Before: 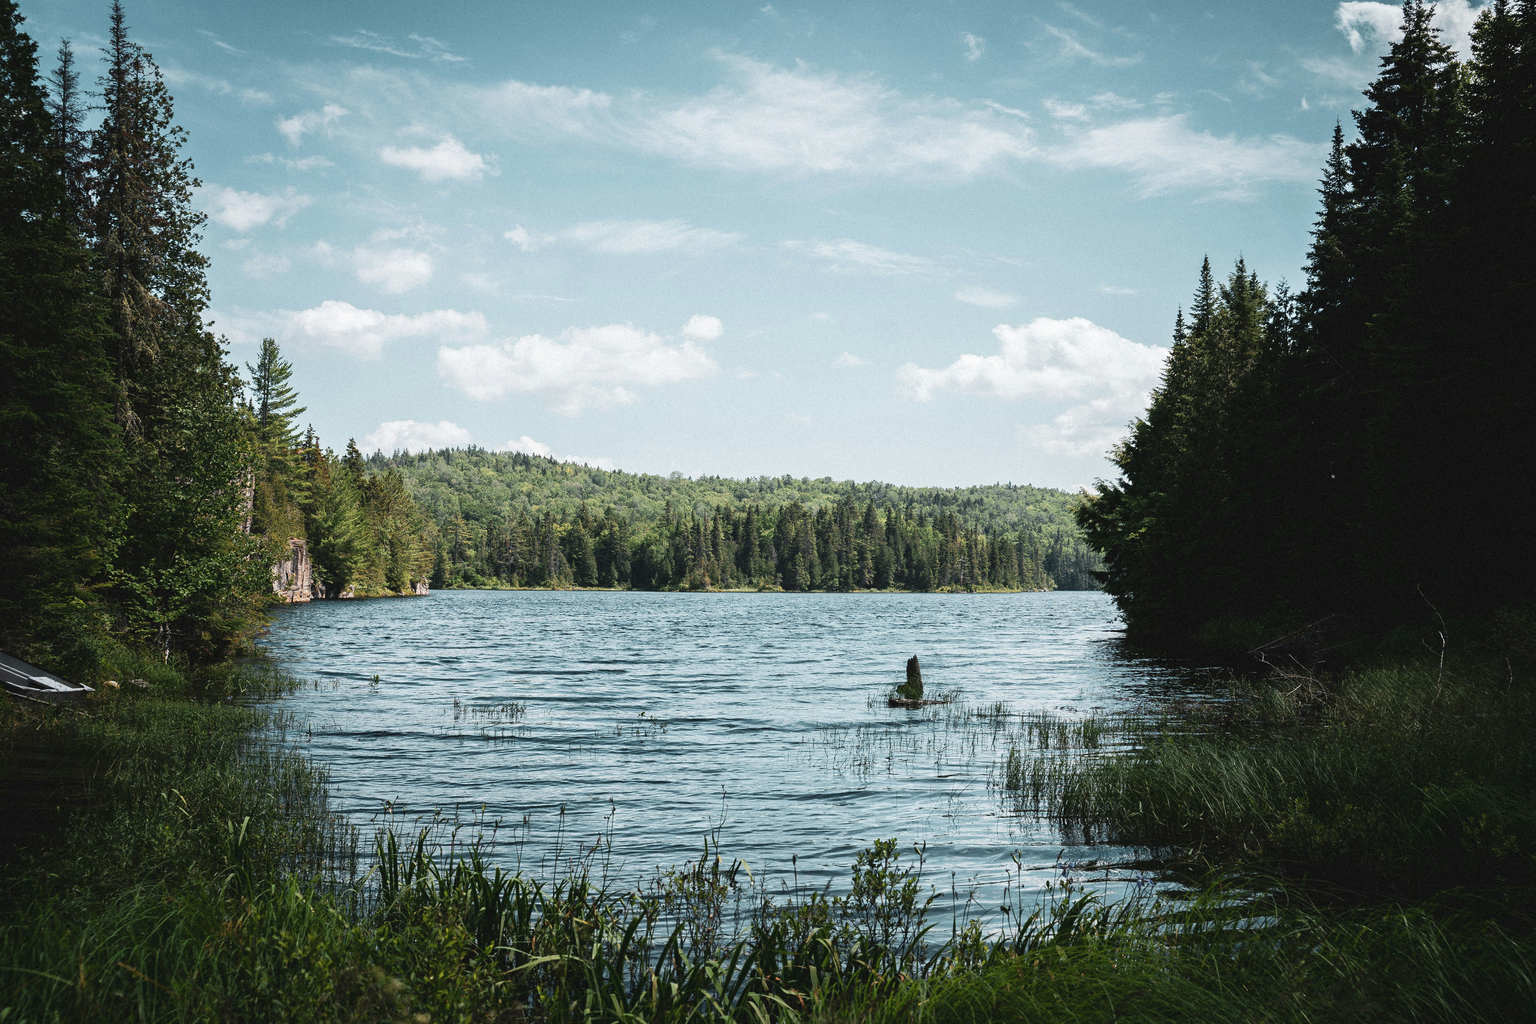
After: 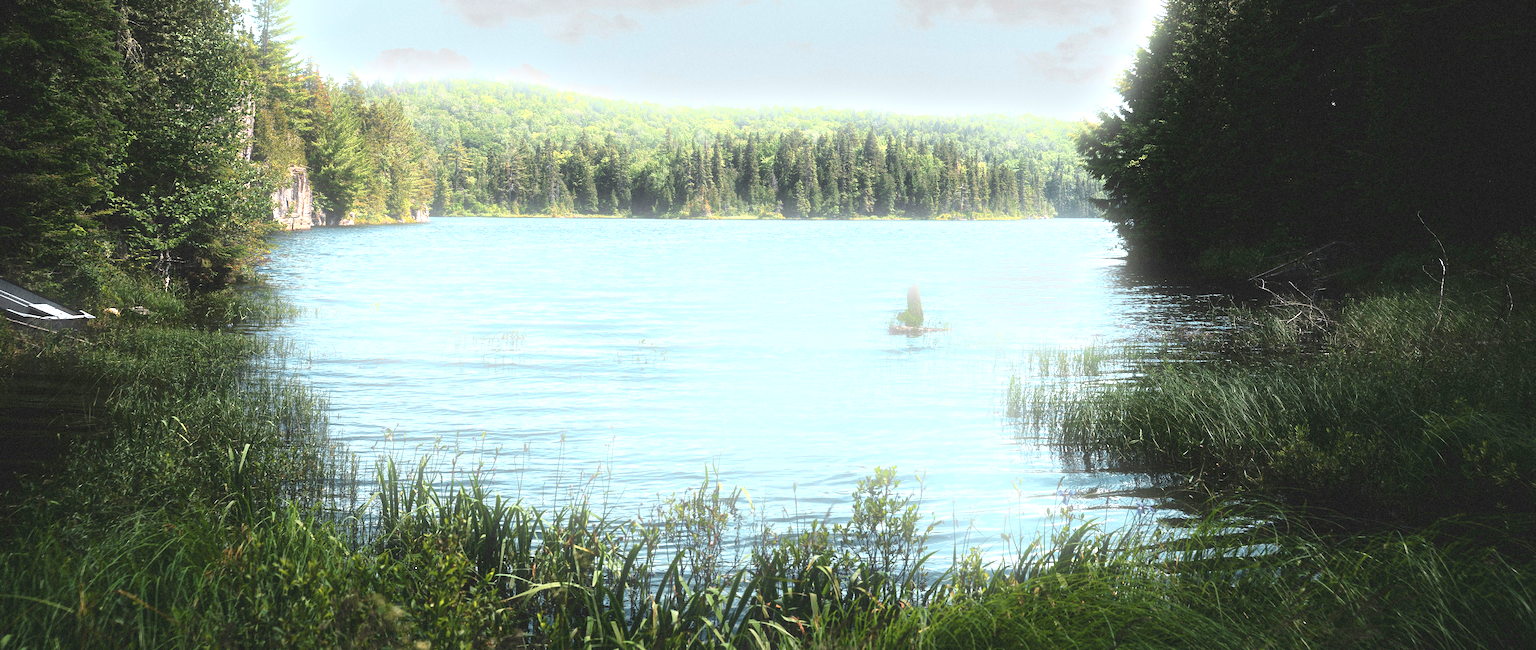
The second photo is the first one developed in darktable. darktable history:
crop and rotate: top 36.435%
bloom: on, module defaults
exposure: black level correction 0, exposure 1.1 EV, compensate exposure bias true, compensate highlight preservation false
